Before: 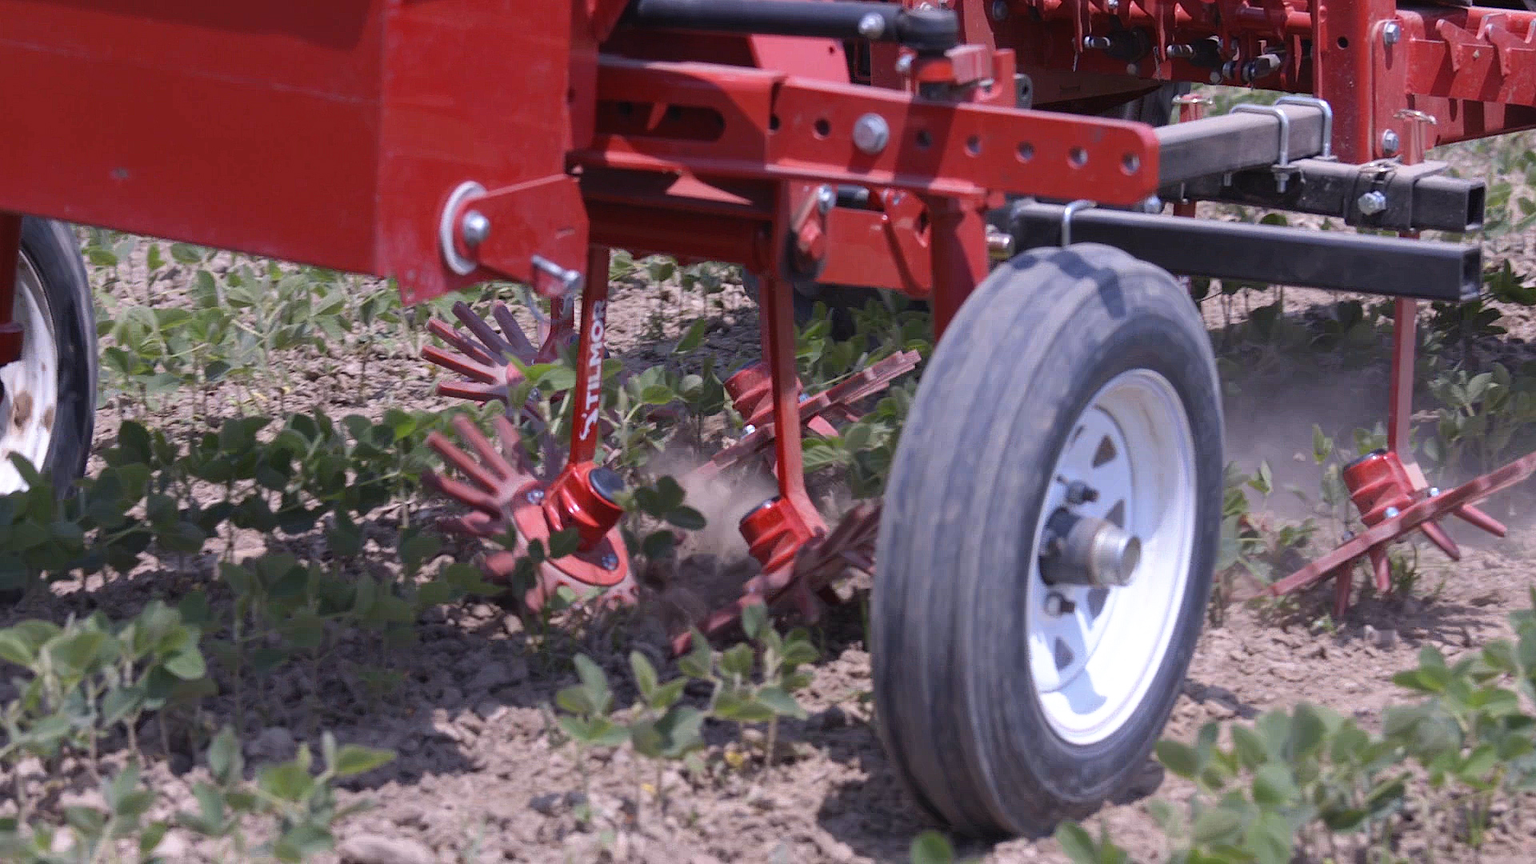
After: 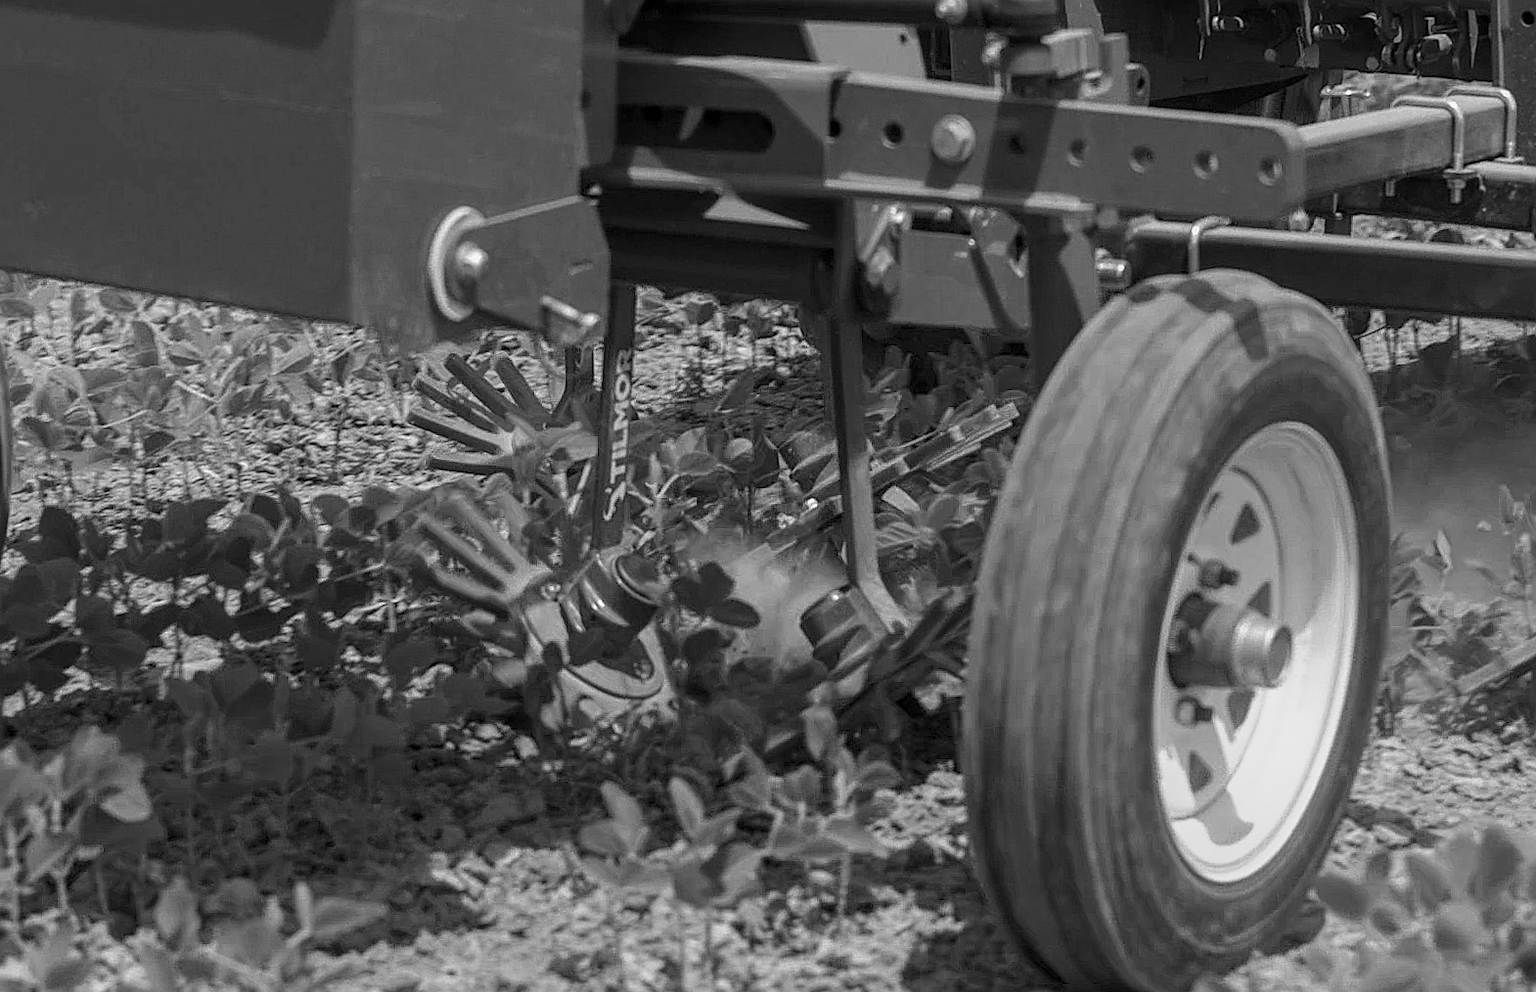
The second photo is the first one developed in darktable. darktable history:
crop and rotate: angle 1°, left 4.281%, top 0.642%, right 11.383%, bottom 2.486%
contrast brightness saturation: brightness -0.02, saturation 0.35
sharpen: on, module defaults
local contrast: highlights 0%, shadows 0%, detail 133%
white balance: red 1.009, blue 0.985
monochrome: a 30.25, b 92.03
color balance: lift [1, 1.015, 1.004, 0.985], gamma [1, 0.958, 0.971, 1.042], gain [1, 0.956, 0.977, 1.044]
color correction: highlights a* -2.24, highlights b* -18.1
